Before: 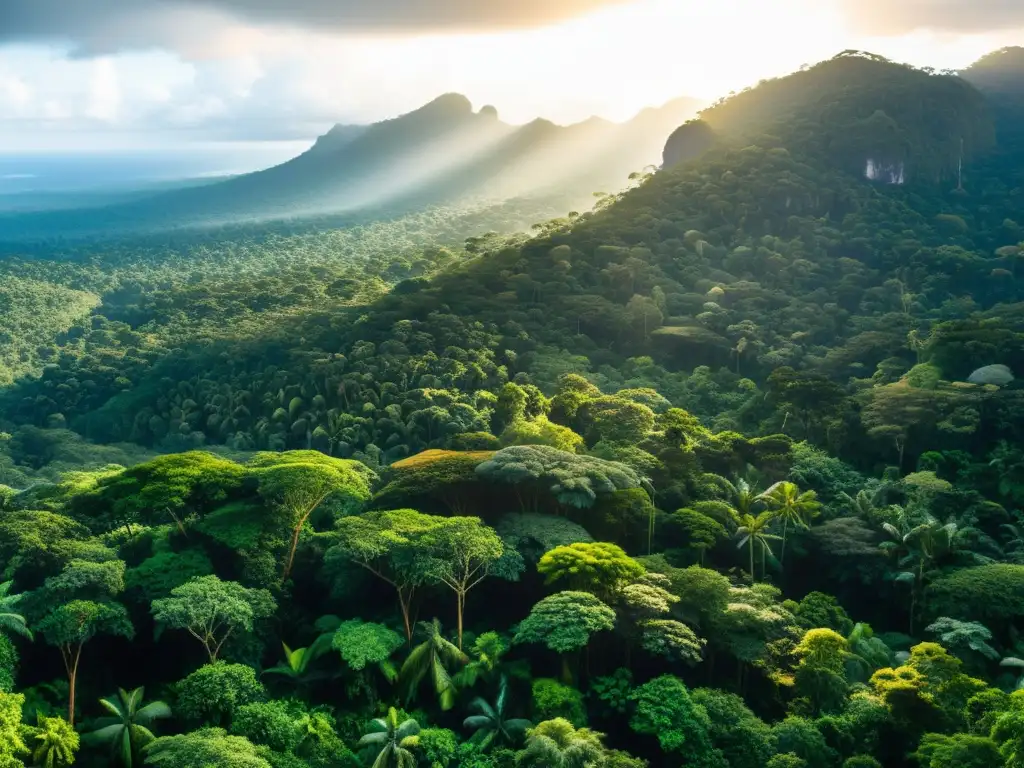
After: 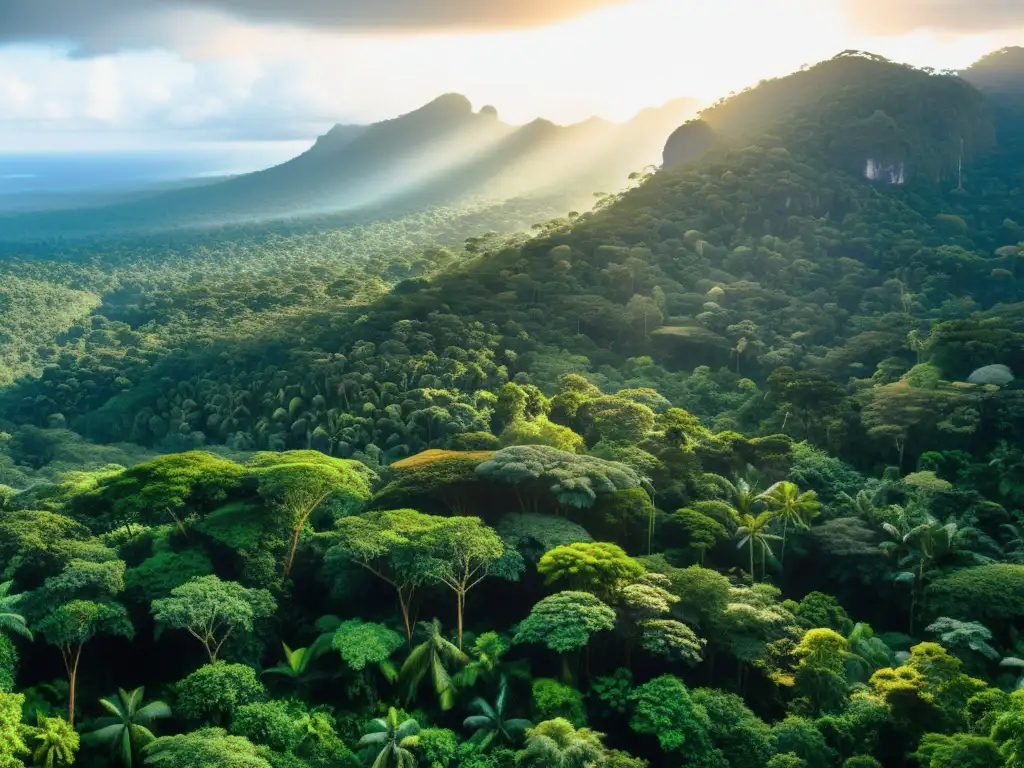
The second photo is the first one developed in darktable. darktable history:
filmic rgb: black relative exposure -14.1 EV, white relative exposure 3.37 EV, hardness 7.95, contrast 0.997
tone curve: curves: ch0 [(0, 0) (0.568, 0.517) (0.8, 0.717) (1, 1)], preserve colors none
exposure: black level correction 0, exposure 0.498 EV, compensate highlight preservation false
tone equalizer: edges refinement/feathering 500, mask exposure compensation -1.57 EV, preserve details no
